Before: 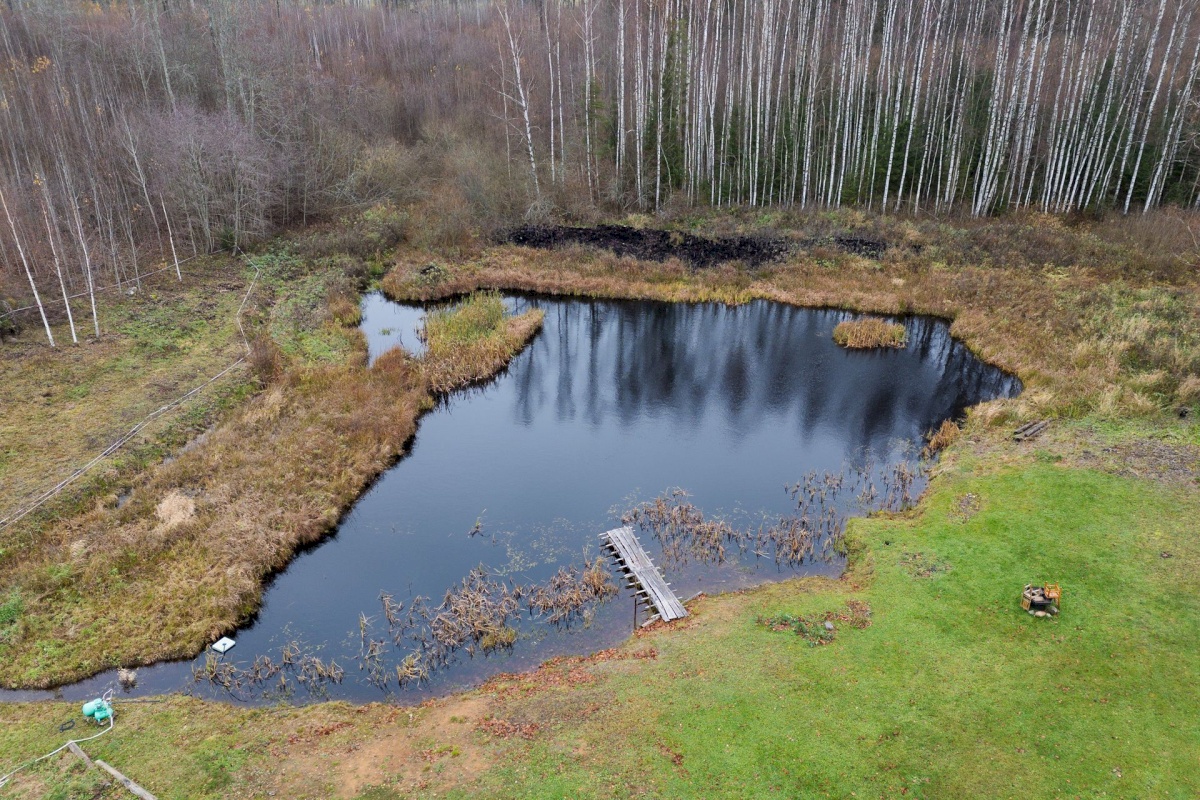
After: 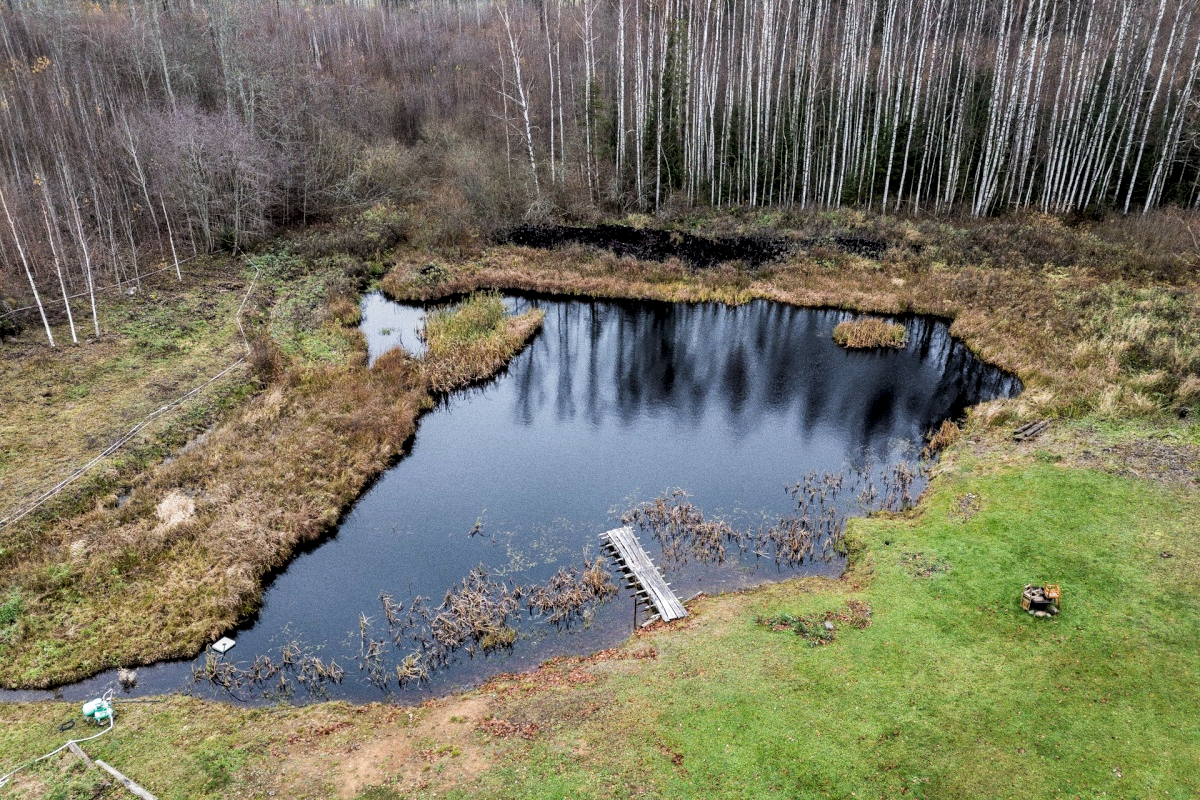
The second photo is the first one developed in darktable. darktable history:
filmic rgb: black relative exposure -8.2 EV, white relative exposure 2.2 EV, threshold 3 EV, hardness 7.11, latitude 75%, contrast 1.325, highlights saturation mix -2%, shadows ↔ highlights balance 30%, preserve chrominance RGB euclidean norm, color science v5 (2021), contrast in shadows safe, contrast in highlights safe, enable highlight reconstruction true
grain: on, module defaults
local contrast: on, module defaults
